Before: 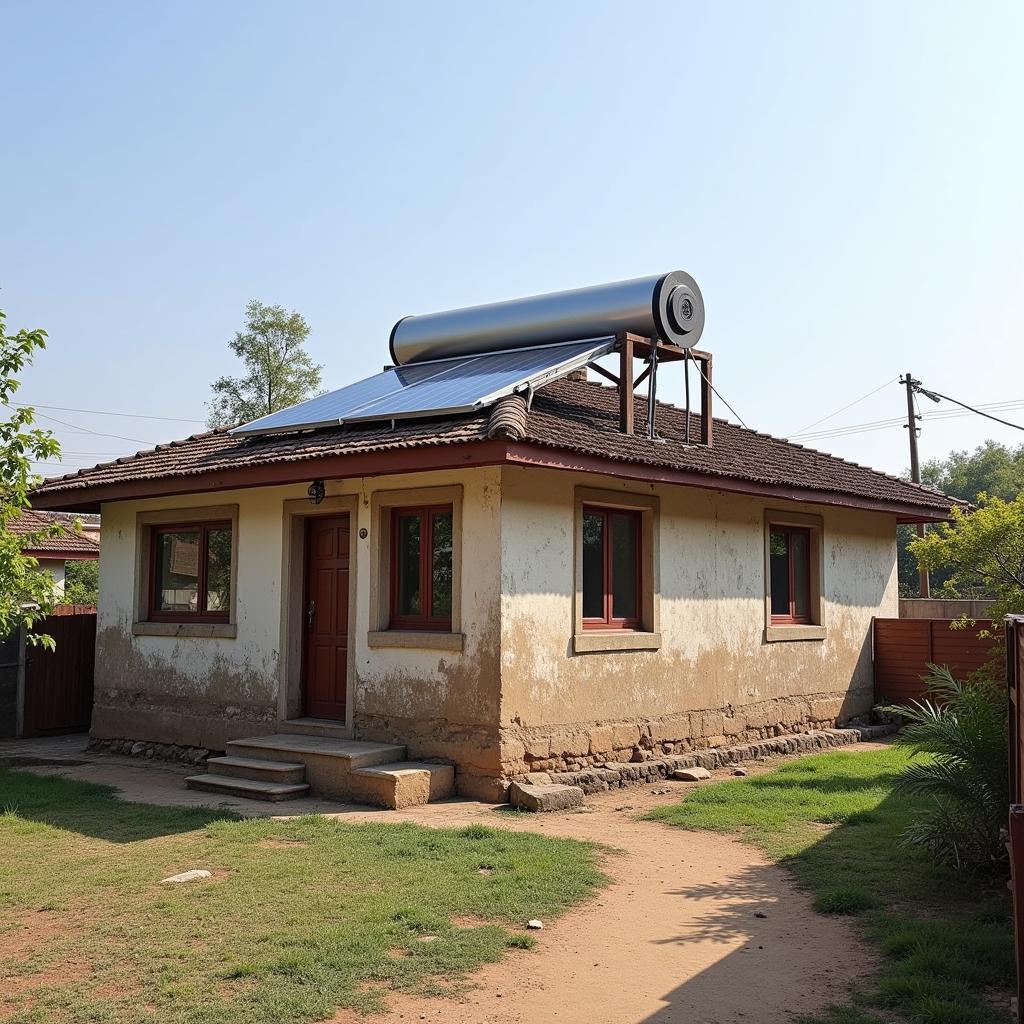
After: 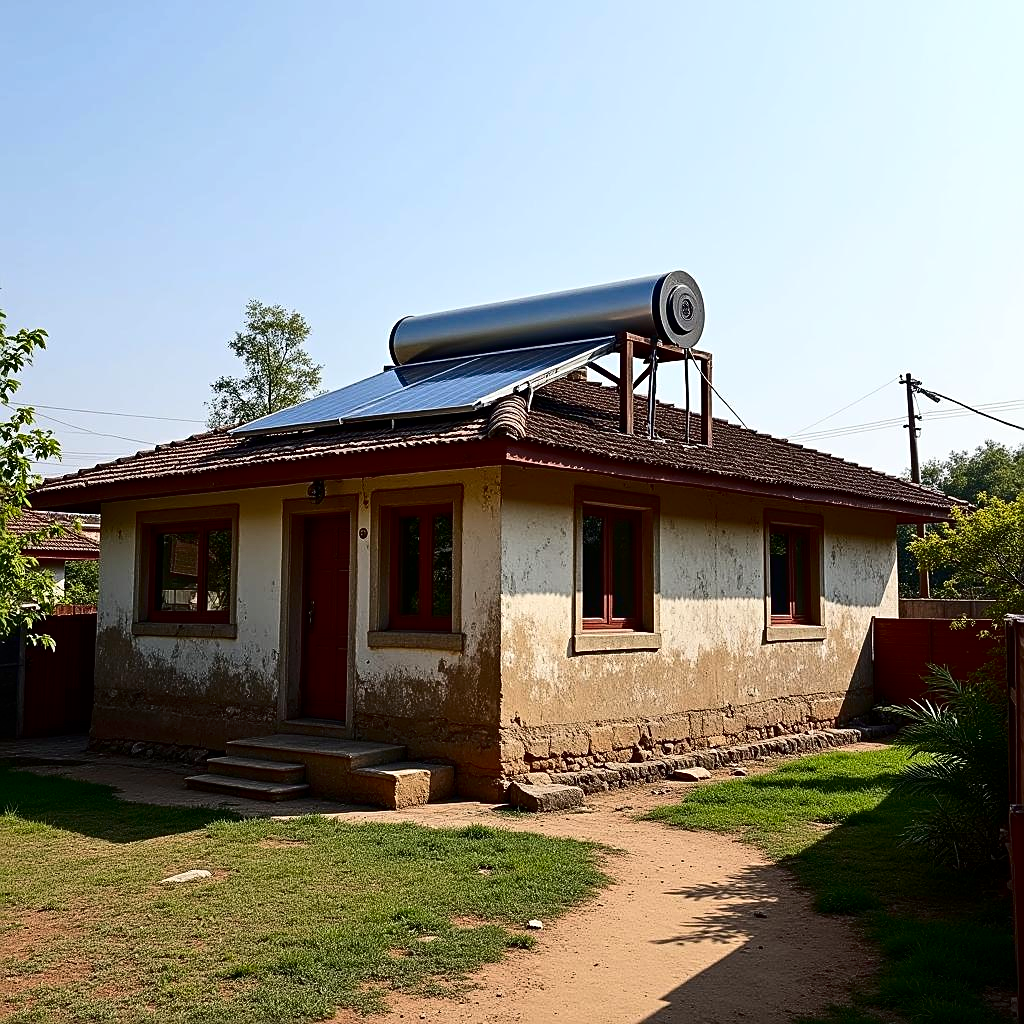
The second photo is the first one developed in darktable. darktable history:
sharpen: on, module defaults
contrast brightness saturation: contrast 0.24, brightness -0.24, saturation 0.14
